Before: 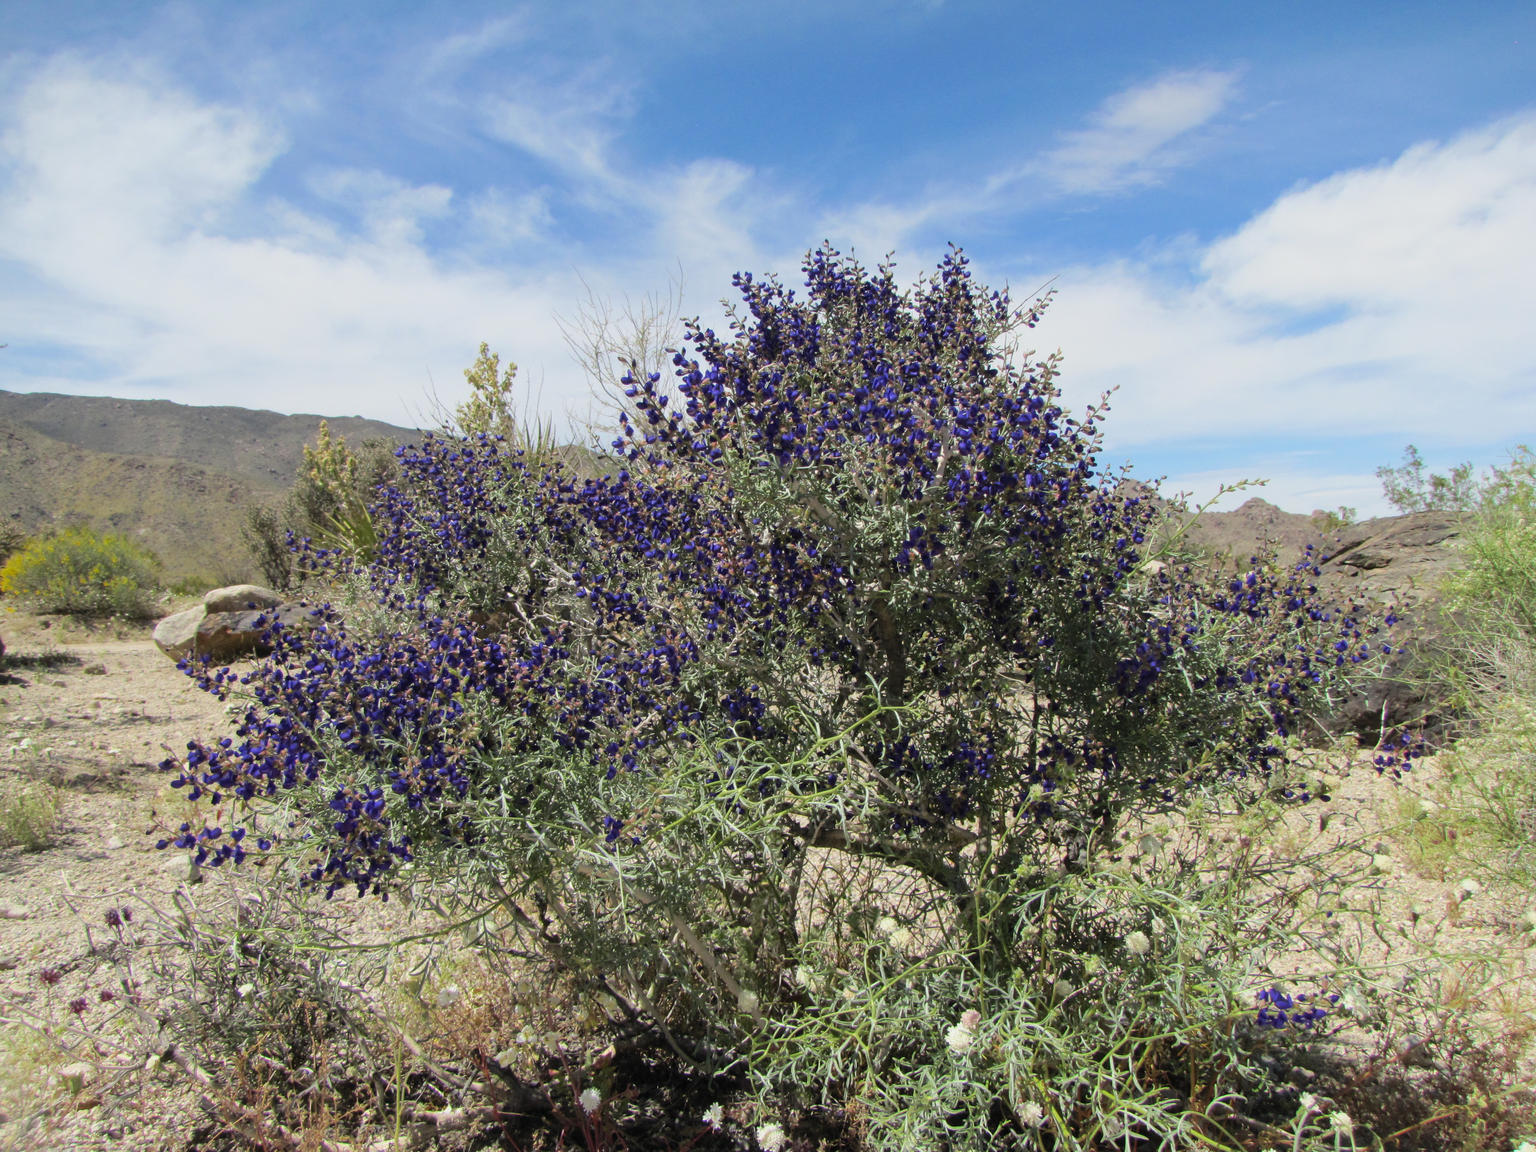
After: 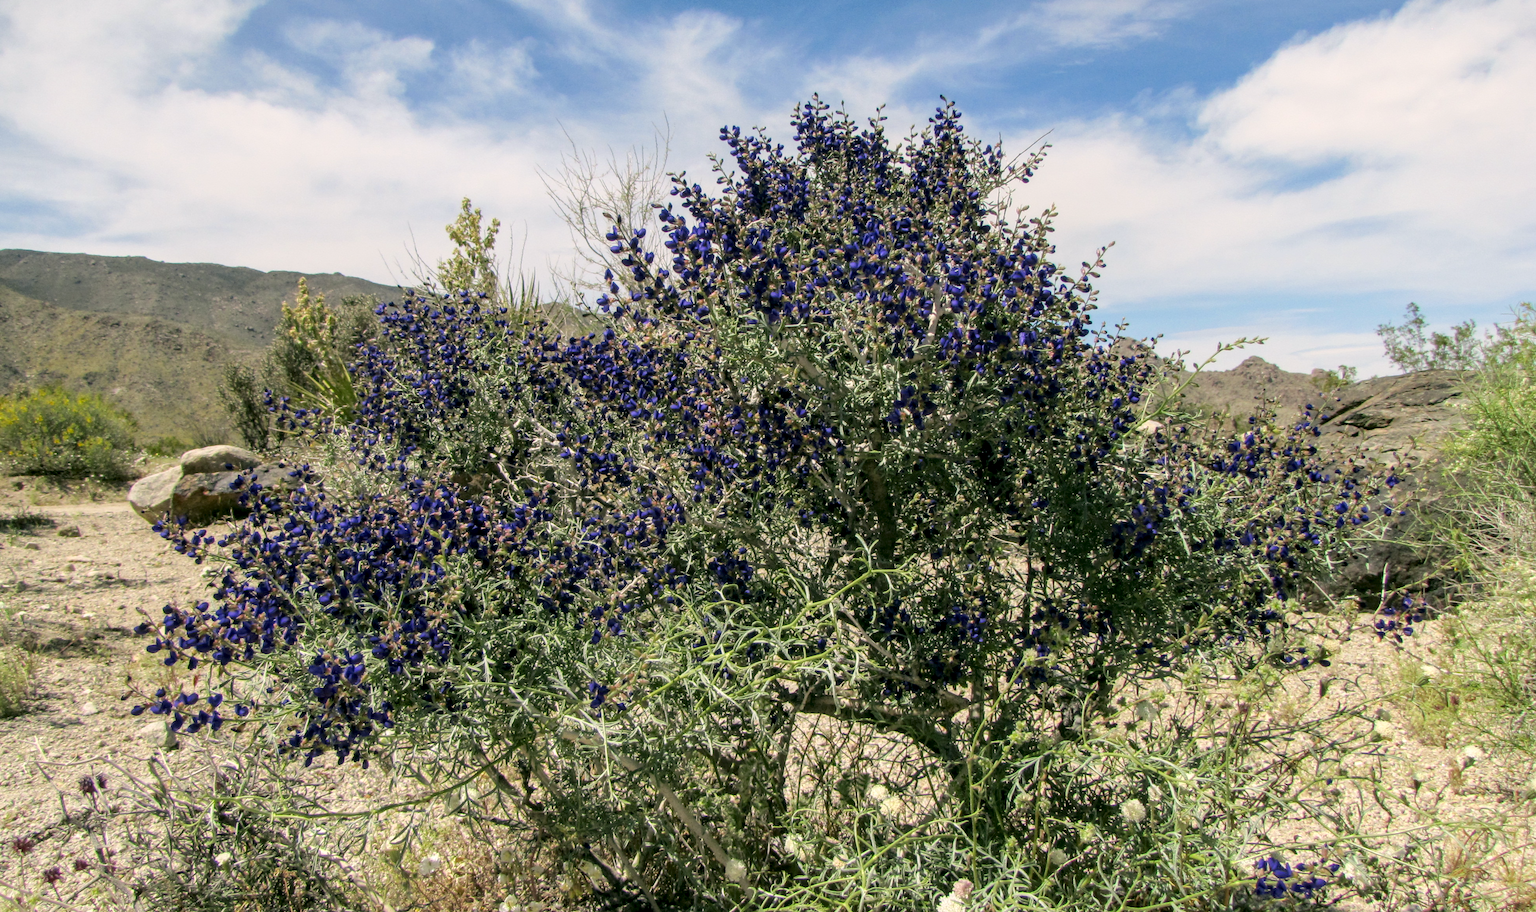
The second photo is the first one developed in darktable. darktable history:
local contrast: detail 142%
color correction: highlights a* 4.59, highlights b* 4.93, shadows a* -8.29, shadows b* 4.81
crop and rotate: left 1.808%, top 12.959%, right 0.224%, bottom 9.426%
